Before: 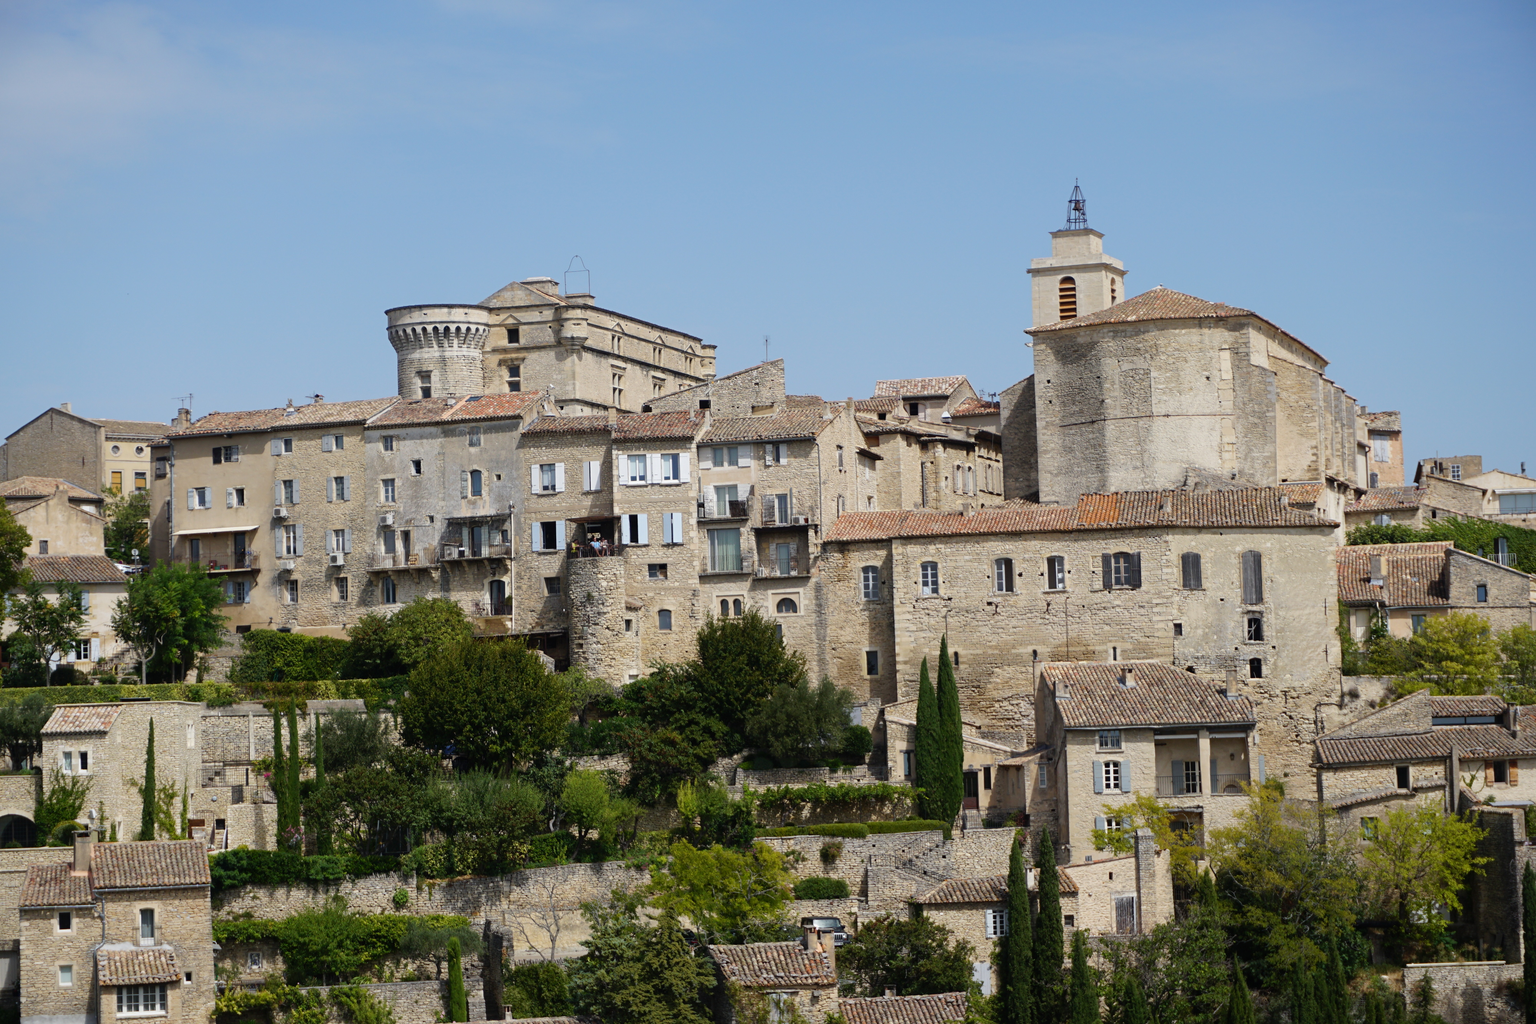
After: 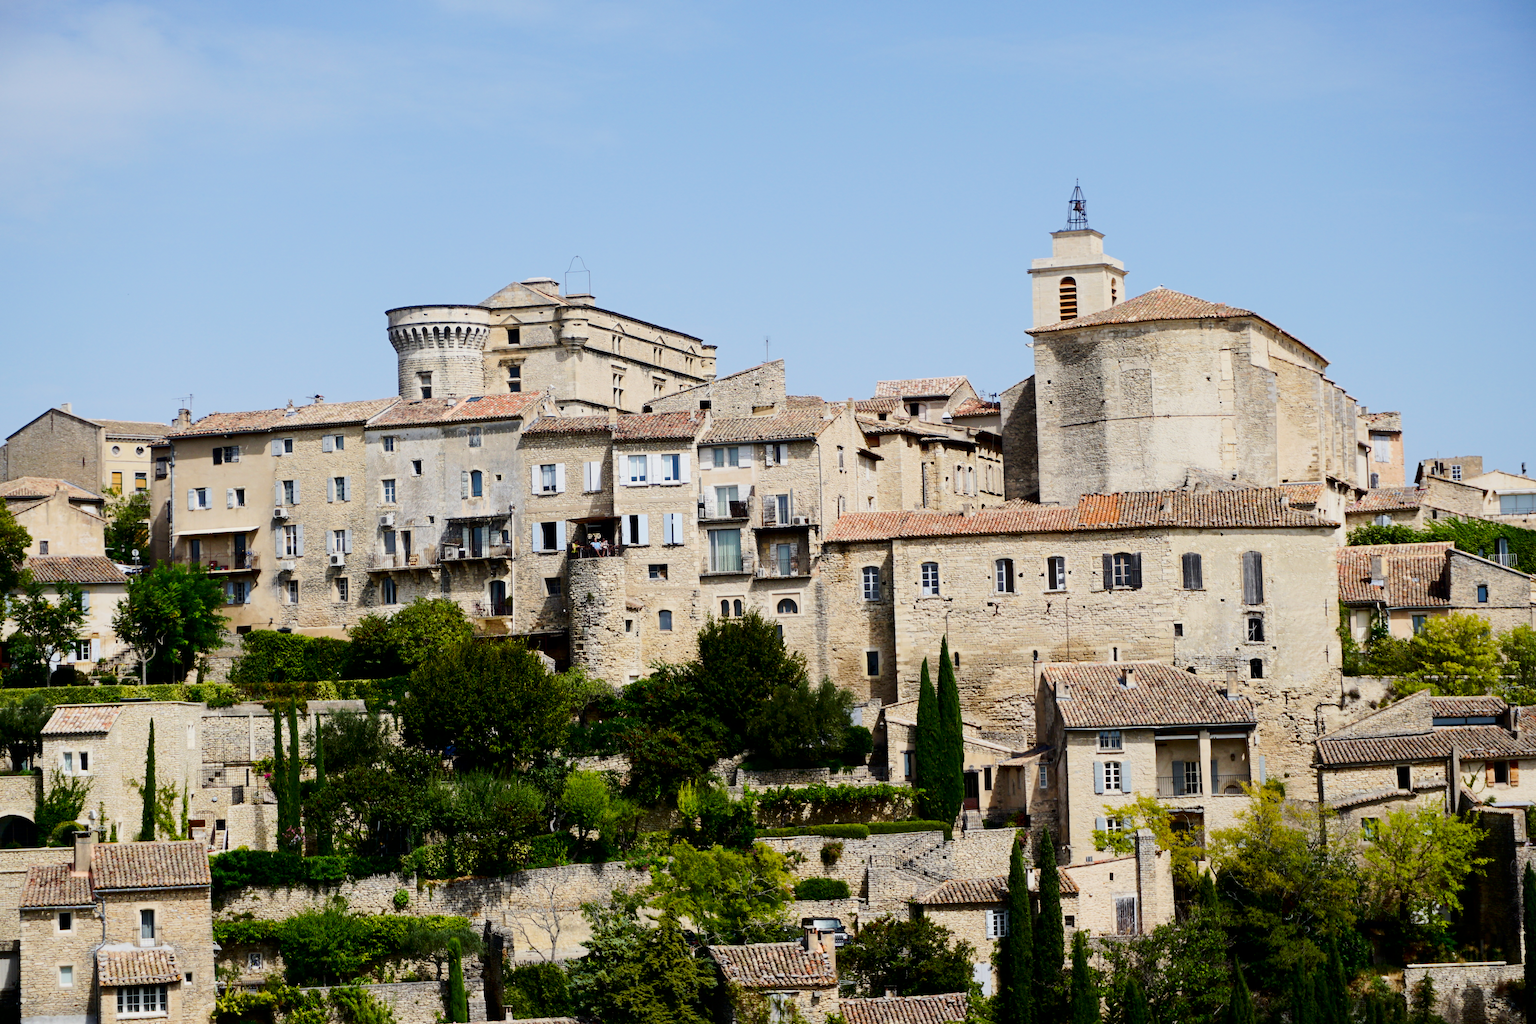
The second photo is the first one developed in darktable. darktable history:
contrast brightness saturation: contrast 0.216, brightness -0.189, saturation 0.232
filmic rgb: black relative exposure -7.41 EV, white relative exposure 4.86 EV, threshold 6 EV, hardness 3.4, enable highlight reconstruction true
exposure: black level correction 0, exposure 0.899 EV, compensate exposure bias true, compensate highlight preservation false
